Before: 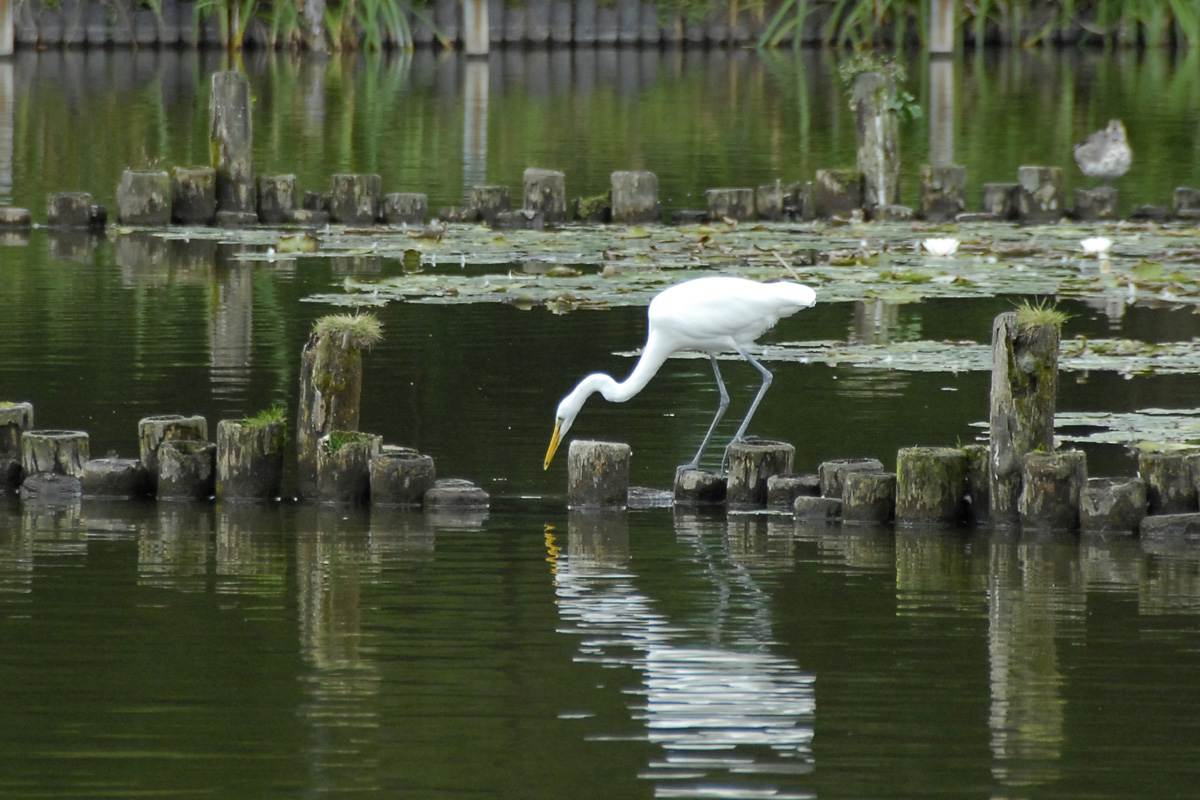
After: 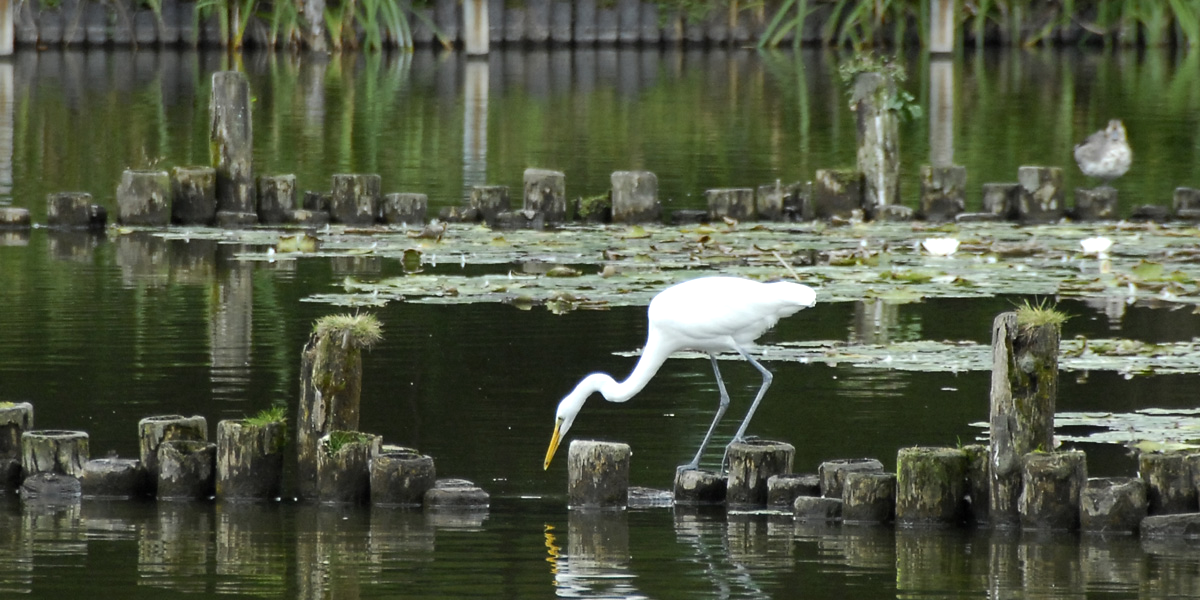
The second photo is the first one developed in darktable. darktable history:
white balance: red 1, blue 1
crop: bottom 24.967%
tone equalizer: -8 EV -0.417 EV, -7 EV -0.389 EV, -6 EV -0.333 EV, -5 EV -0.222 EV, -3 EV 0.222 EV, -2 EV 0.333 EV, -1 EV 0.389 EV, +0 EV 0.417 EV, edges refinement/feathering 500, mask exposure compensation -1.57 EV, preserve details no
